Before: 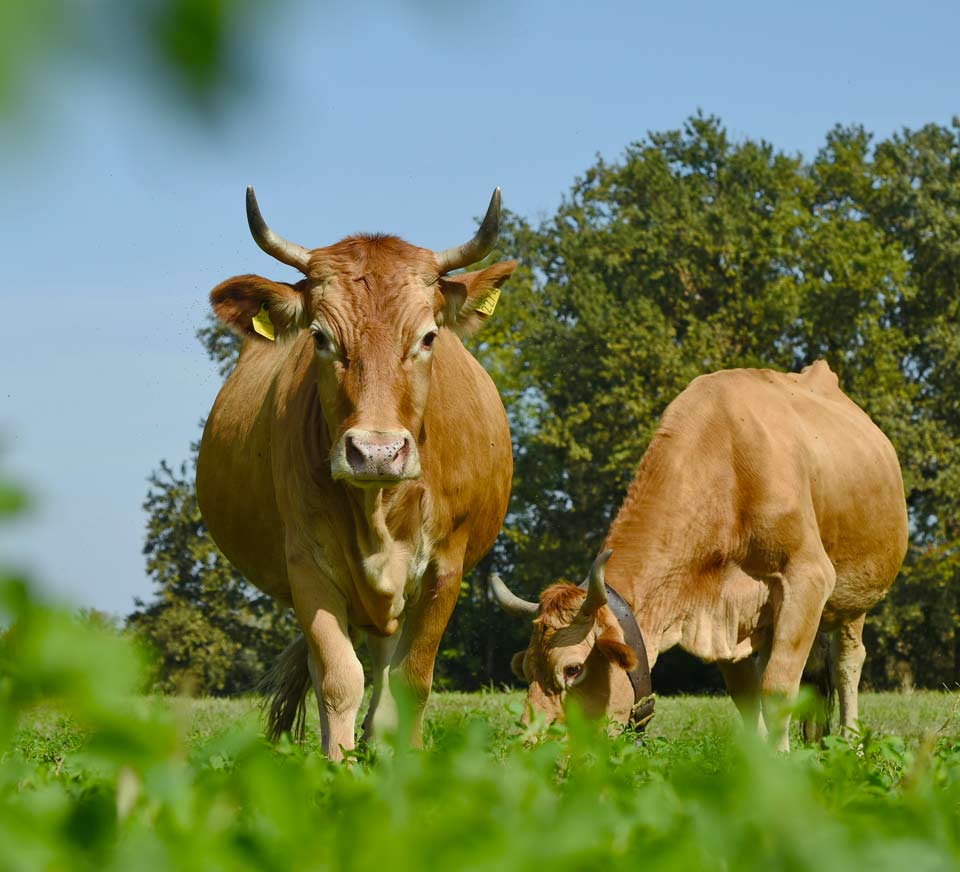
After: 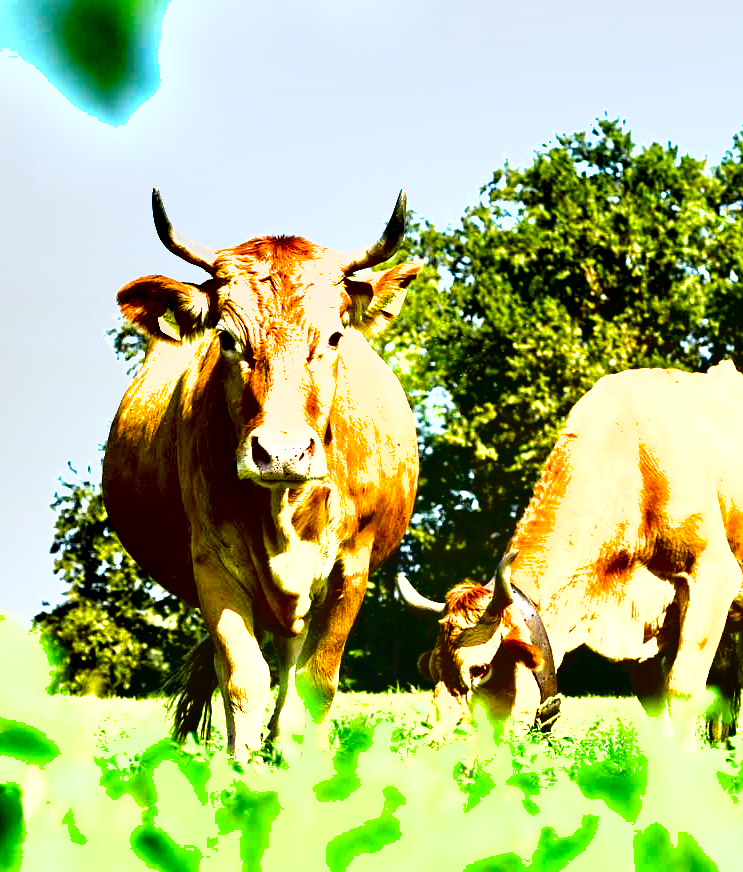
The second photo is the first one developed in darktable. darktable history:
shadows and highlights: radius 264.75, soften with gaussian
exposure: black level correction 0, exposure 2 EV, compensate highlight preservation false
crop: left 9.88%, right 12.664%
levels: levels [0, 0.435, 0.917]
